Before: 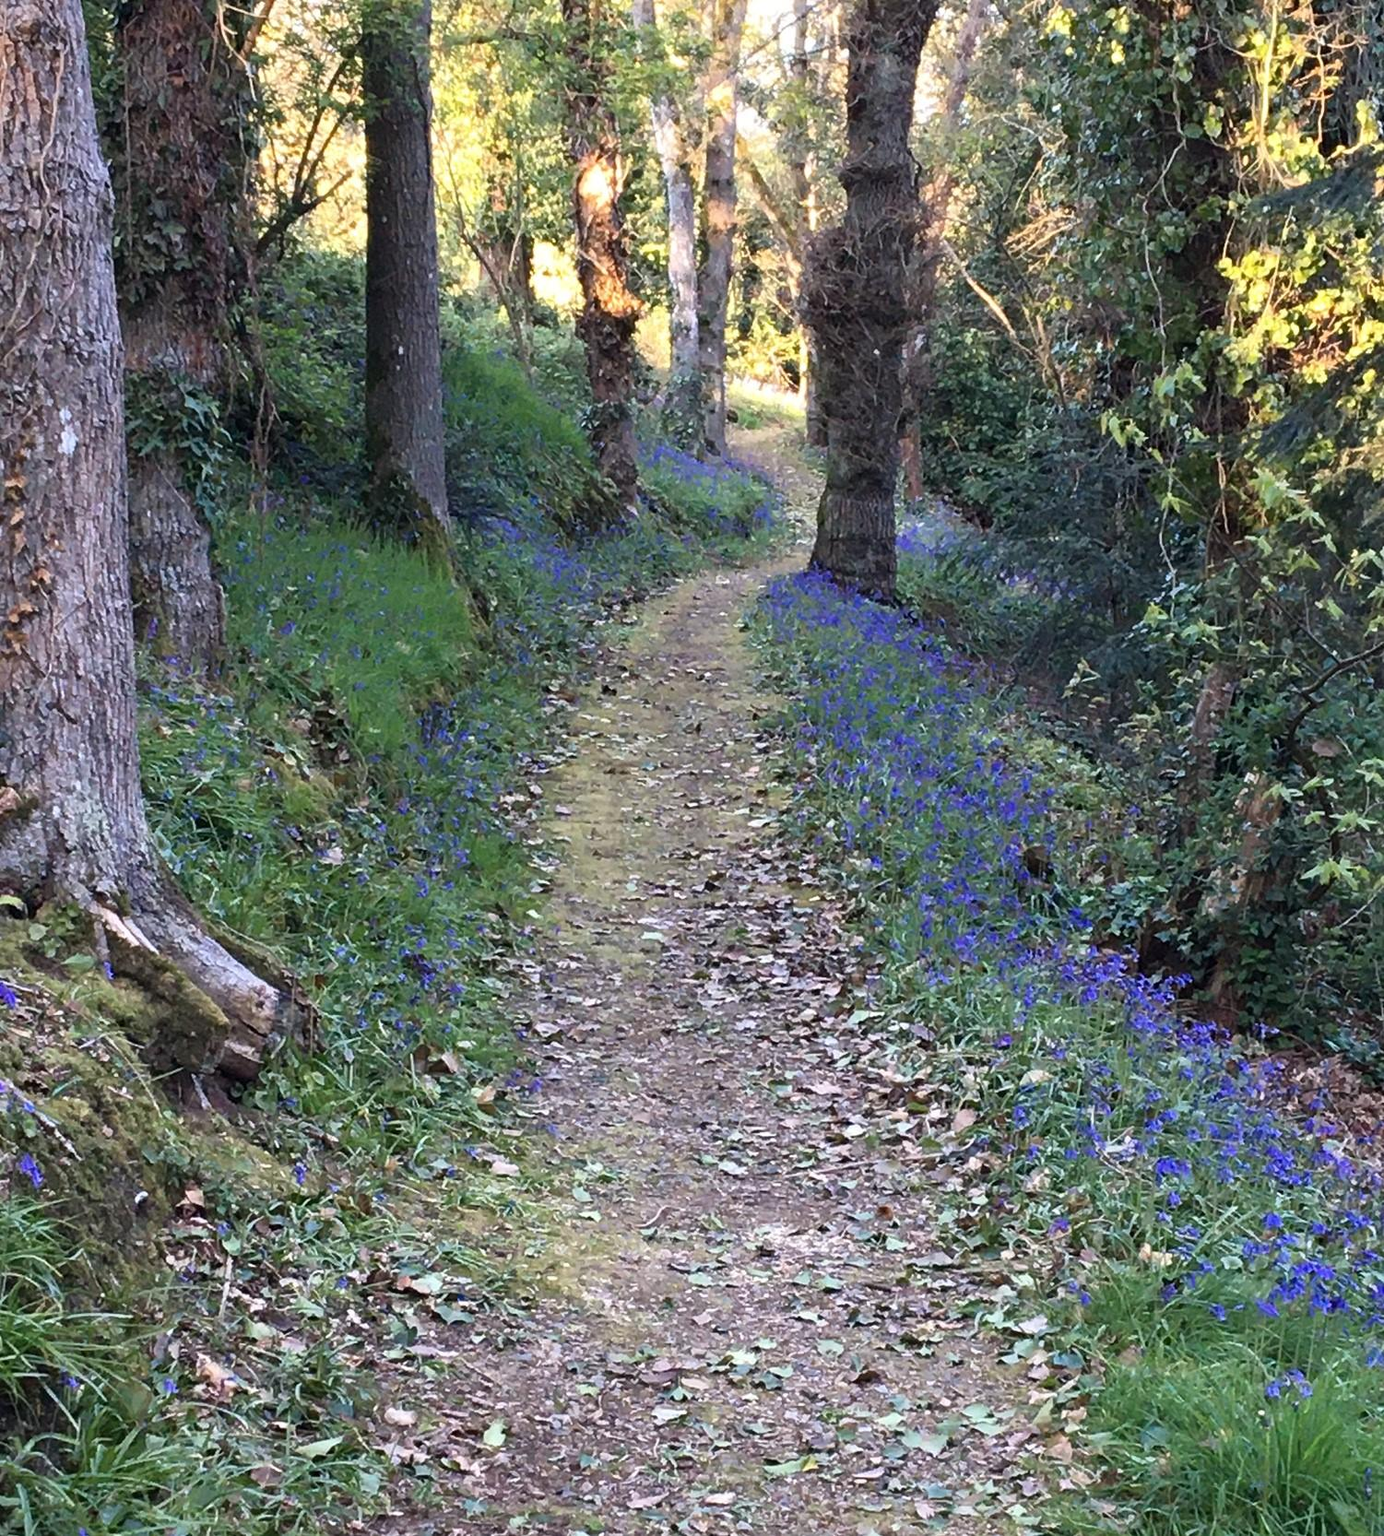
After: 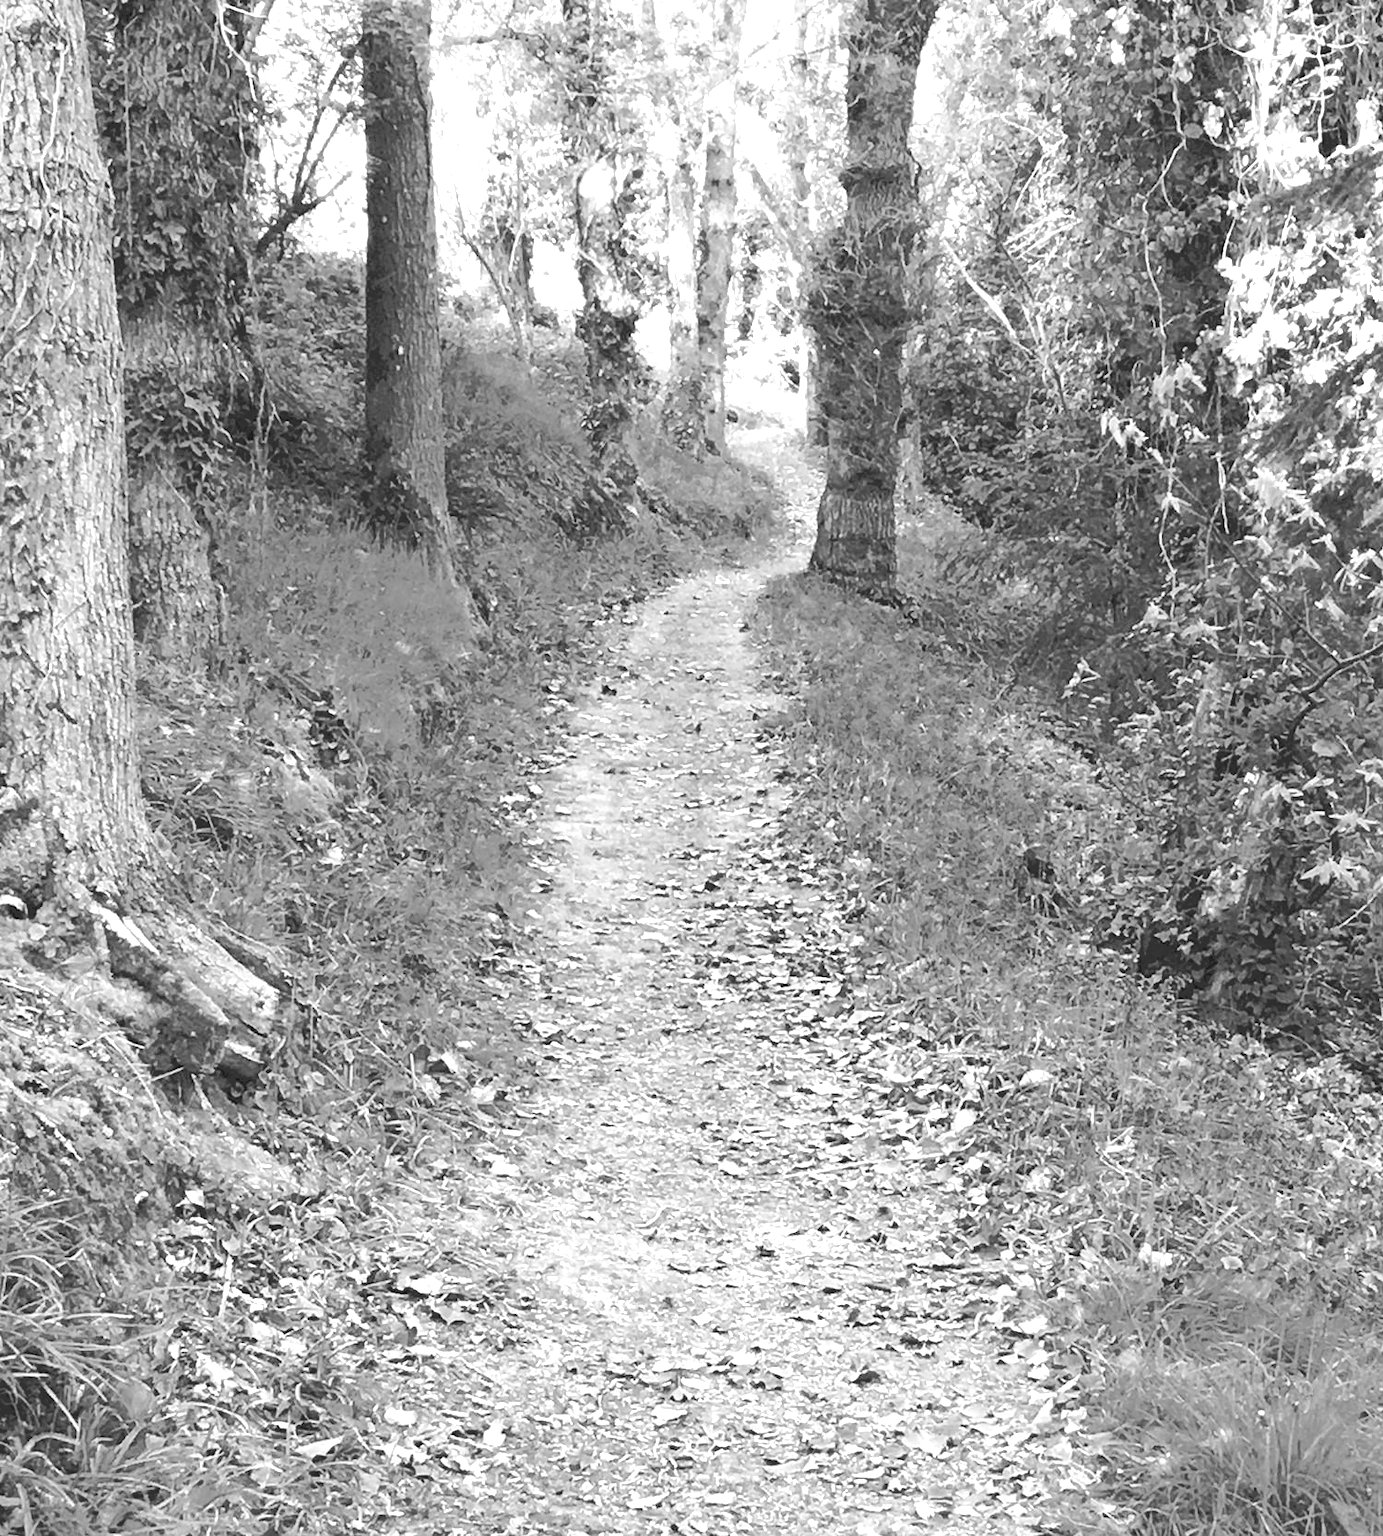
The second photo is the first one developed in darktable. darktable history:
contrast brightness saturation: saturation -0.046
color zones: curves: ch0 [(0.002, 0.593) (0.143, 0.417) (0.285, 0.541) (0.455, 0.289) (0.608, 0.327) (0.727, 0.283) (0.869, 0.571) (1, 0.603)]; ch1 [(0, 0) (0.143, 0) (0.286, 0) (0.429, 0) (0.571, 0) (0.714, 0) (0.857, 0)]
exposure: black level correction 0, exposure 1.001 EV, compensate highlight preservation false
tone curve: curves: ch0 [(0, 0) (0.003, 0.055) (0.011, 0.111) (0.025, 0.126) (0.044, 0.169) (0.069, 0.215) (0.1, 0.199) (0.136, 0.207) (0.177, 0.259) (0.224, 0.327) (0.277, 0.361) (0.335, 0.431) (0.399, 0.501) (0.468, 0.589) (0.543, 0.683) (0.623, 0.73) (0.709, 0.796) (0.801, 0.863) (0.898, 0.921) (1, 1)], color space Lab, independent channels, preserve colors none
